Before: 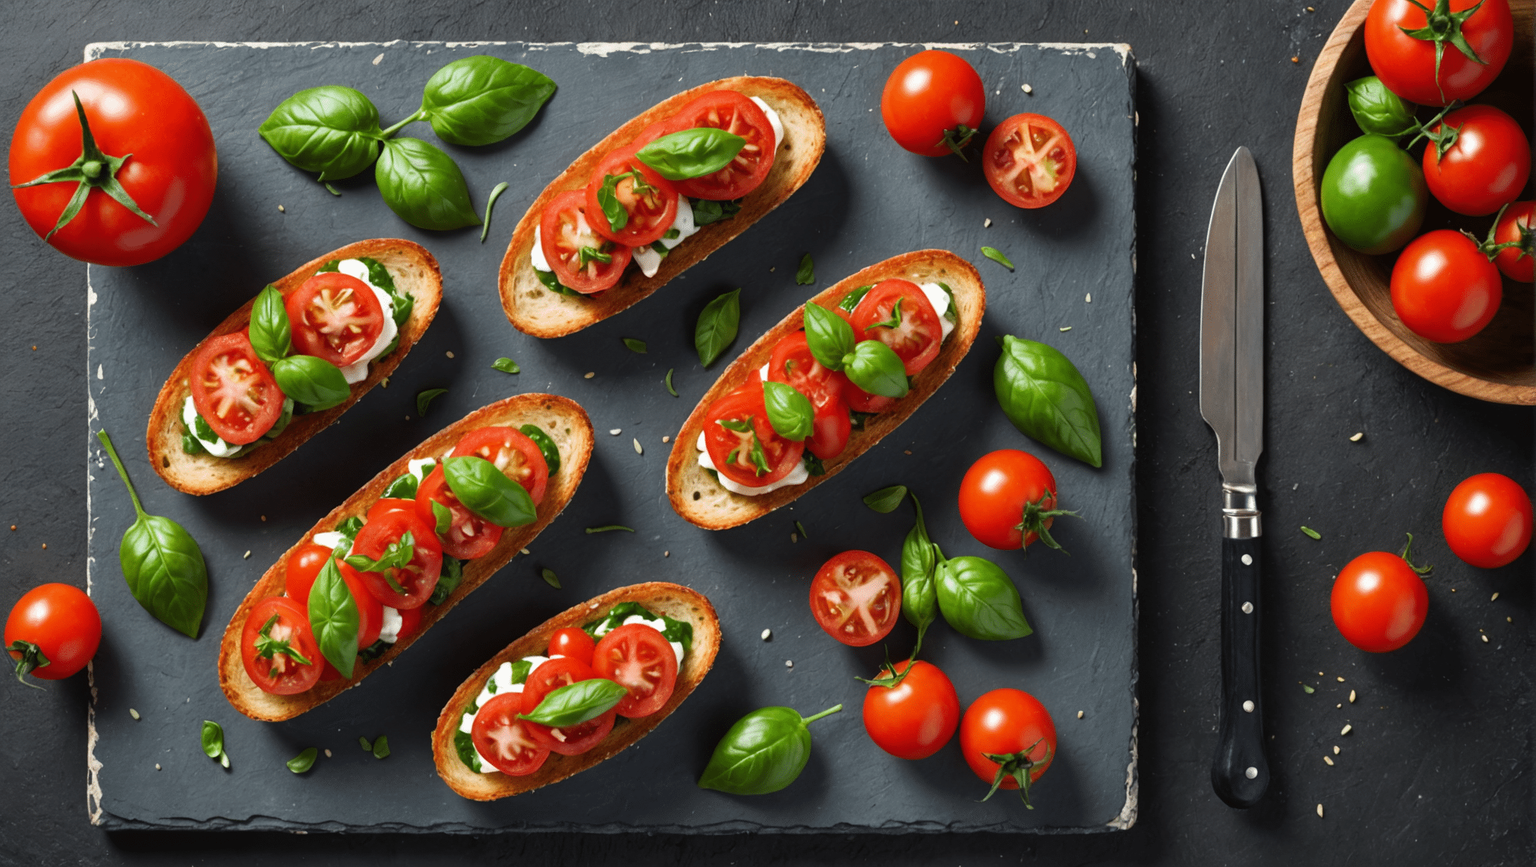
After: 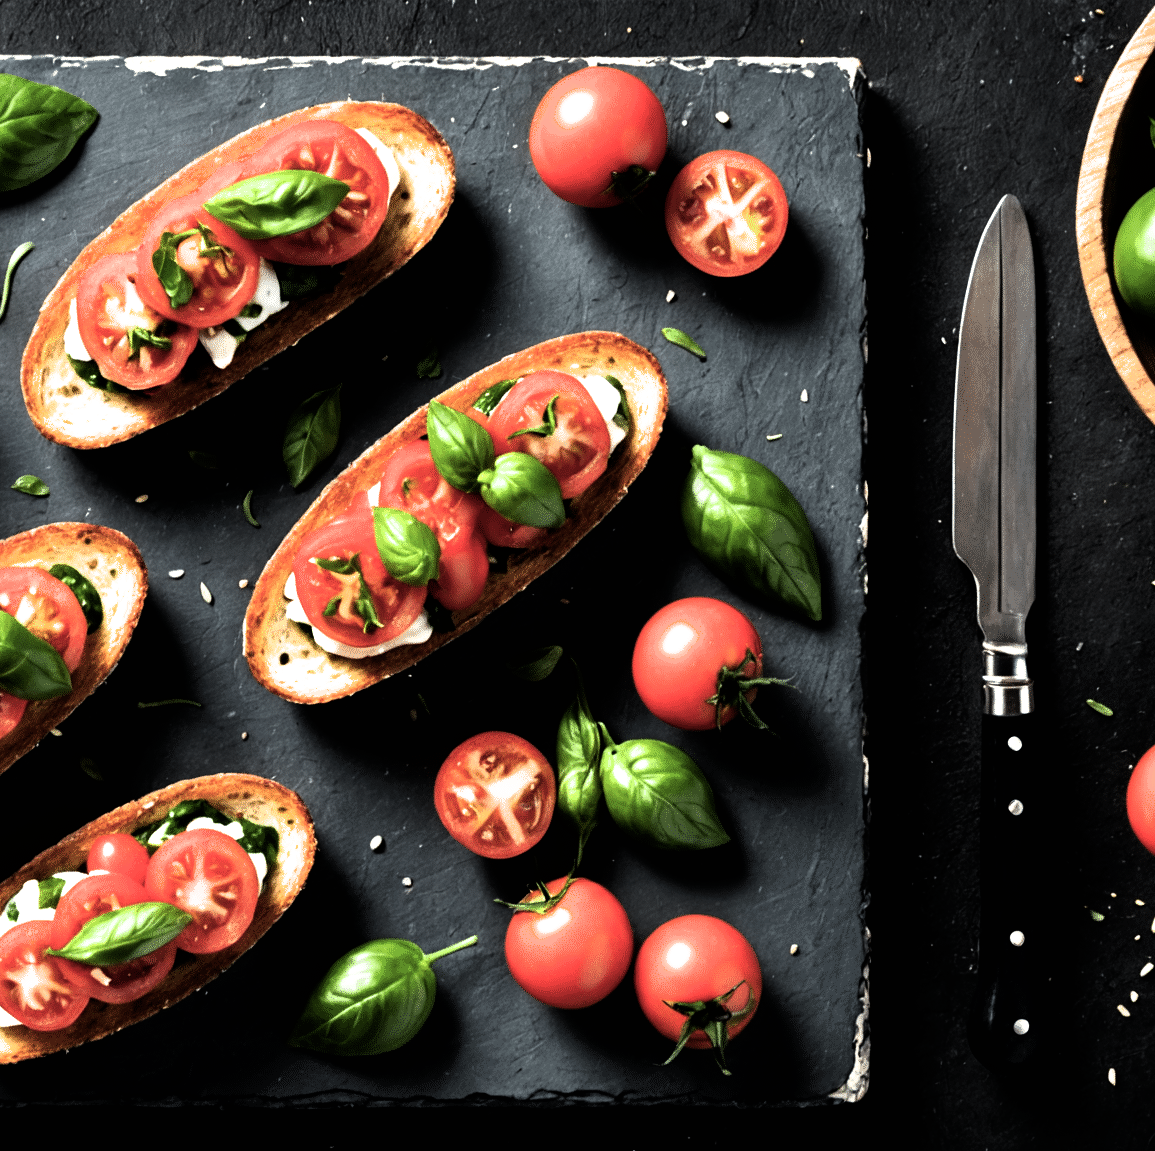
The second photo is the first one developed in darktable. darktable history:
crop: left 31.458%, top 0%, right 11.876%
tone equalizer: -8 EV -0.417 EV, -7 EV -0.389 EV, -6 EV -0.333 EV, -5 EV -0.222 EV, -3 EV 0.222 EV, -2 EV 0.333 EV, -1 EV 0.389 EV, +0 EV 0.417 EV, edges refinement/feathering 500, mask exposure compensation -1.57 EV, preserve details no
filmic rgb: black relative exposure -8.2 EV, white relative exposure 2.2 EV, threshold 3 EV, hardness 7.11, latitude 85.74%, contrast 1.696, highlights saturation mix -4%, shadows ↔ highlights balance -2.69%, color science v5 (2021), contrast in shadows safe, contrast in highlights safe, enable highlight reconstruction true
